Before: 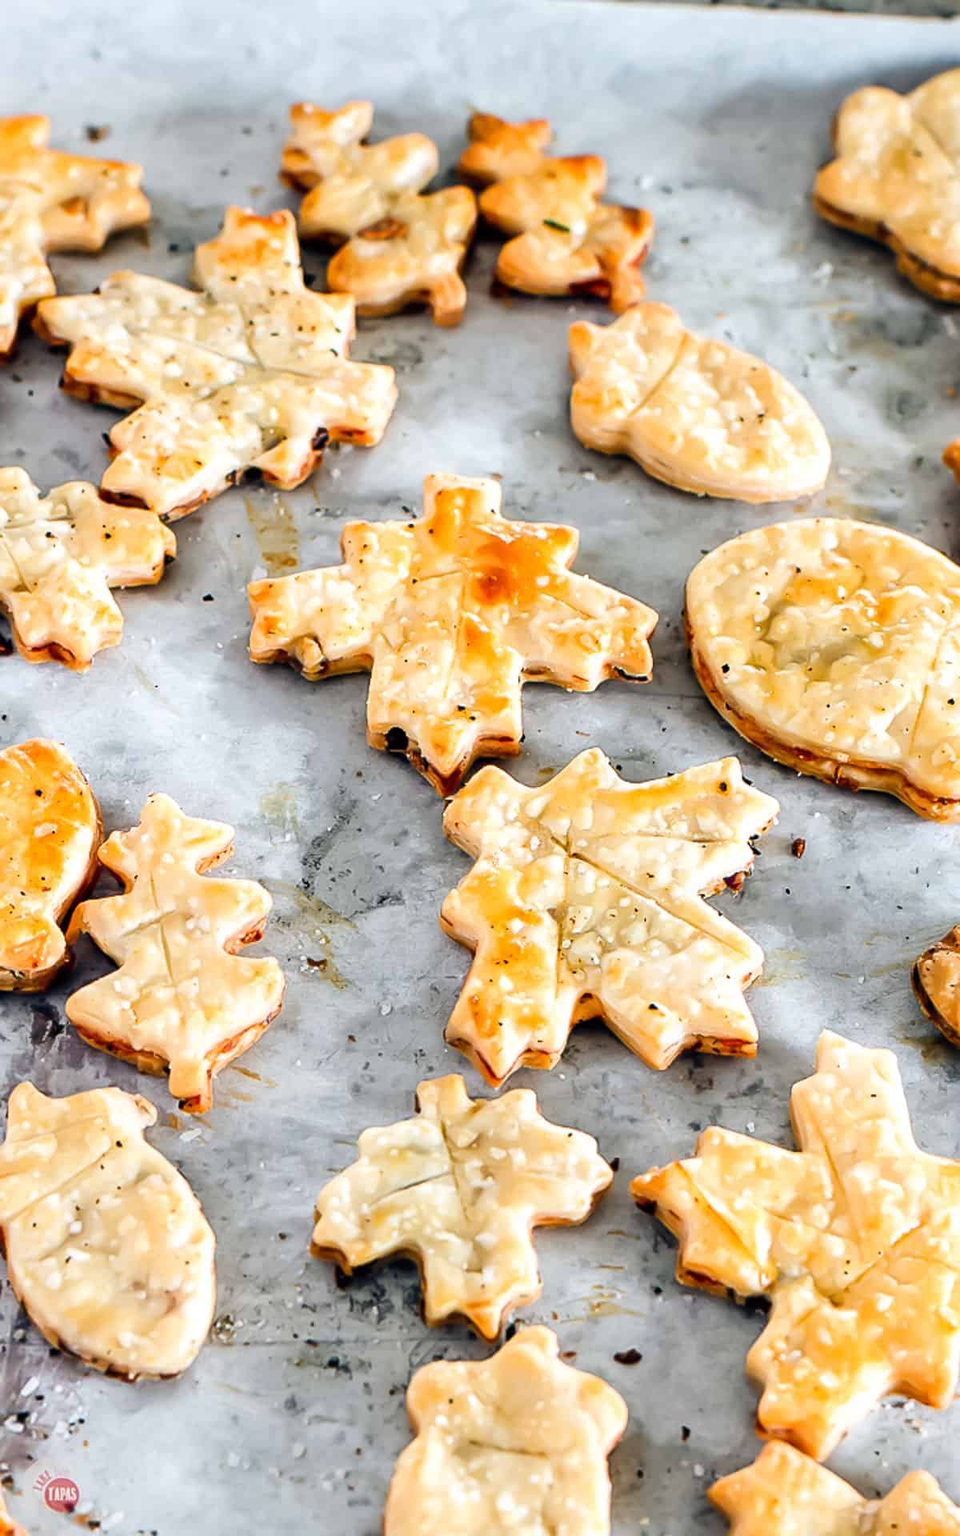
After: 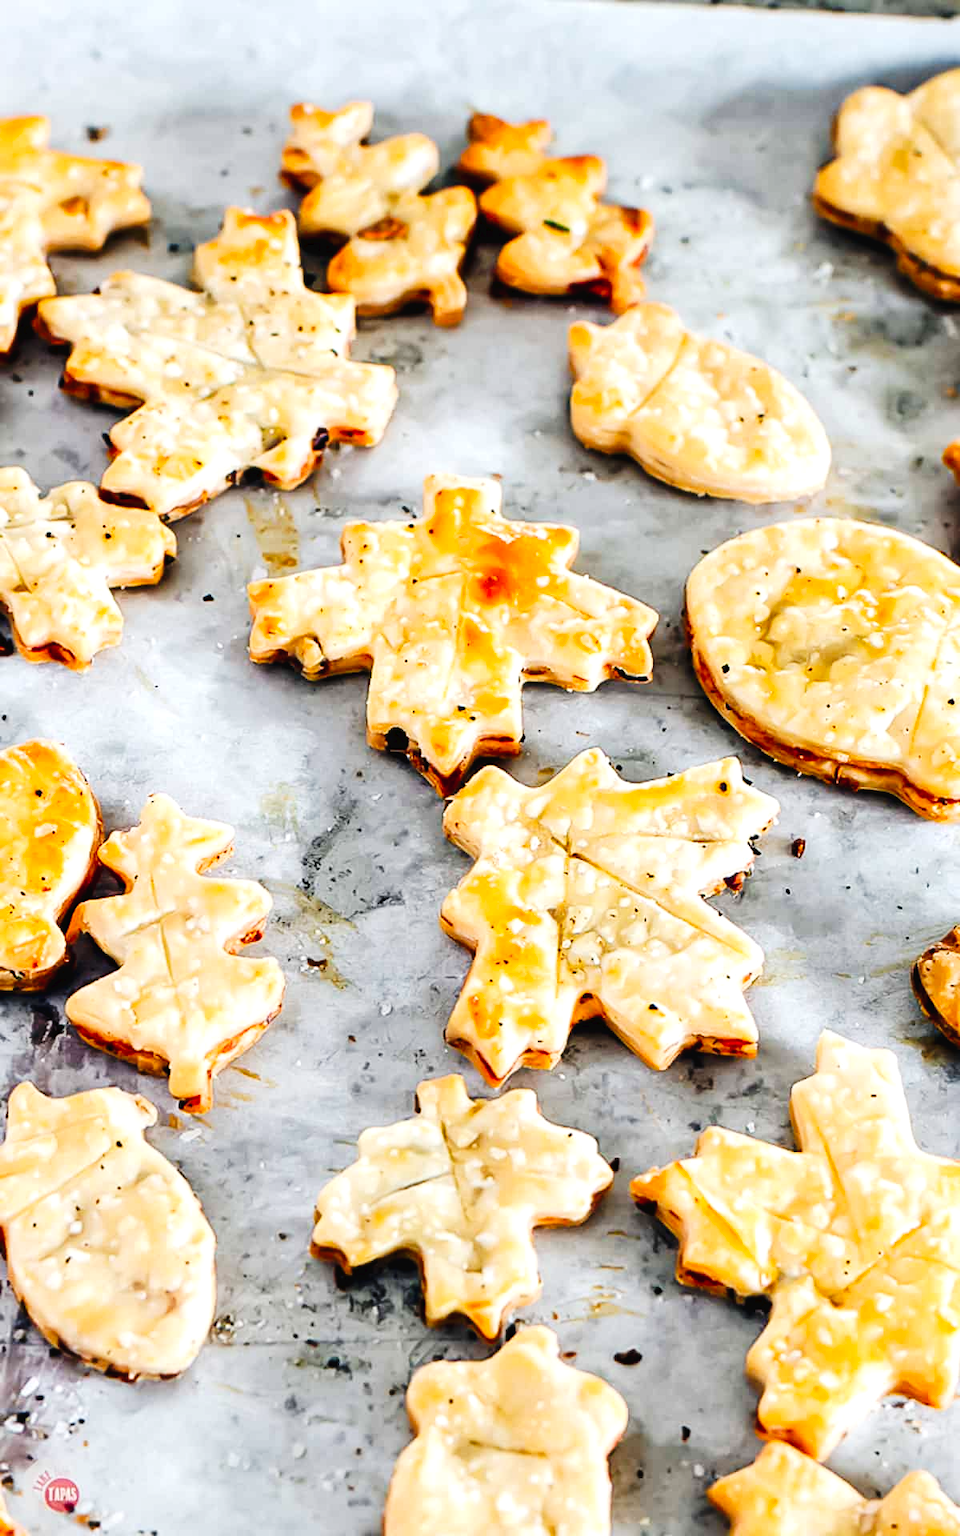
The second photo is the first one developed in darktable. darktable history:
exposure: exposure 0.15 EV, compensate highlight preservation false
tone curve: curves: ch0 [(0, 0) (0.003, 0.02) (0.011, 0.021) (0.025, 0.022) (0.044, 0.023) (0.069, 0.026) (0.1, 0.04) (0.136, 0.06) (0.177, 0.092) (0.224, 0.127) (0.277, 0.176) (0.335, 0.258) (0.399, 0.349) (0.468, 0.444) (0.543, 0.546) (0.623, 0.649) (0.709, 0.754) (0.801, 0.842) (0.898, 0.922) (1, 1)], preserve colors none
